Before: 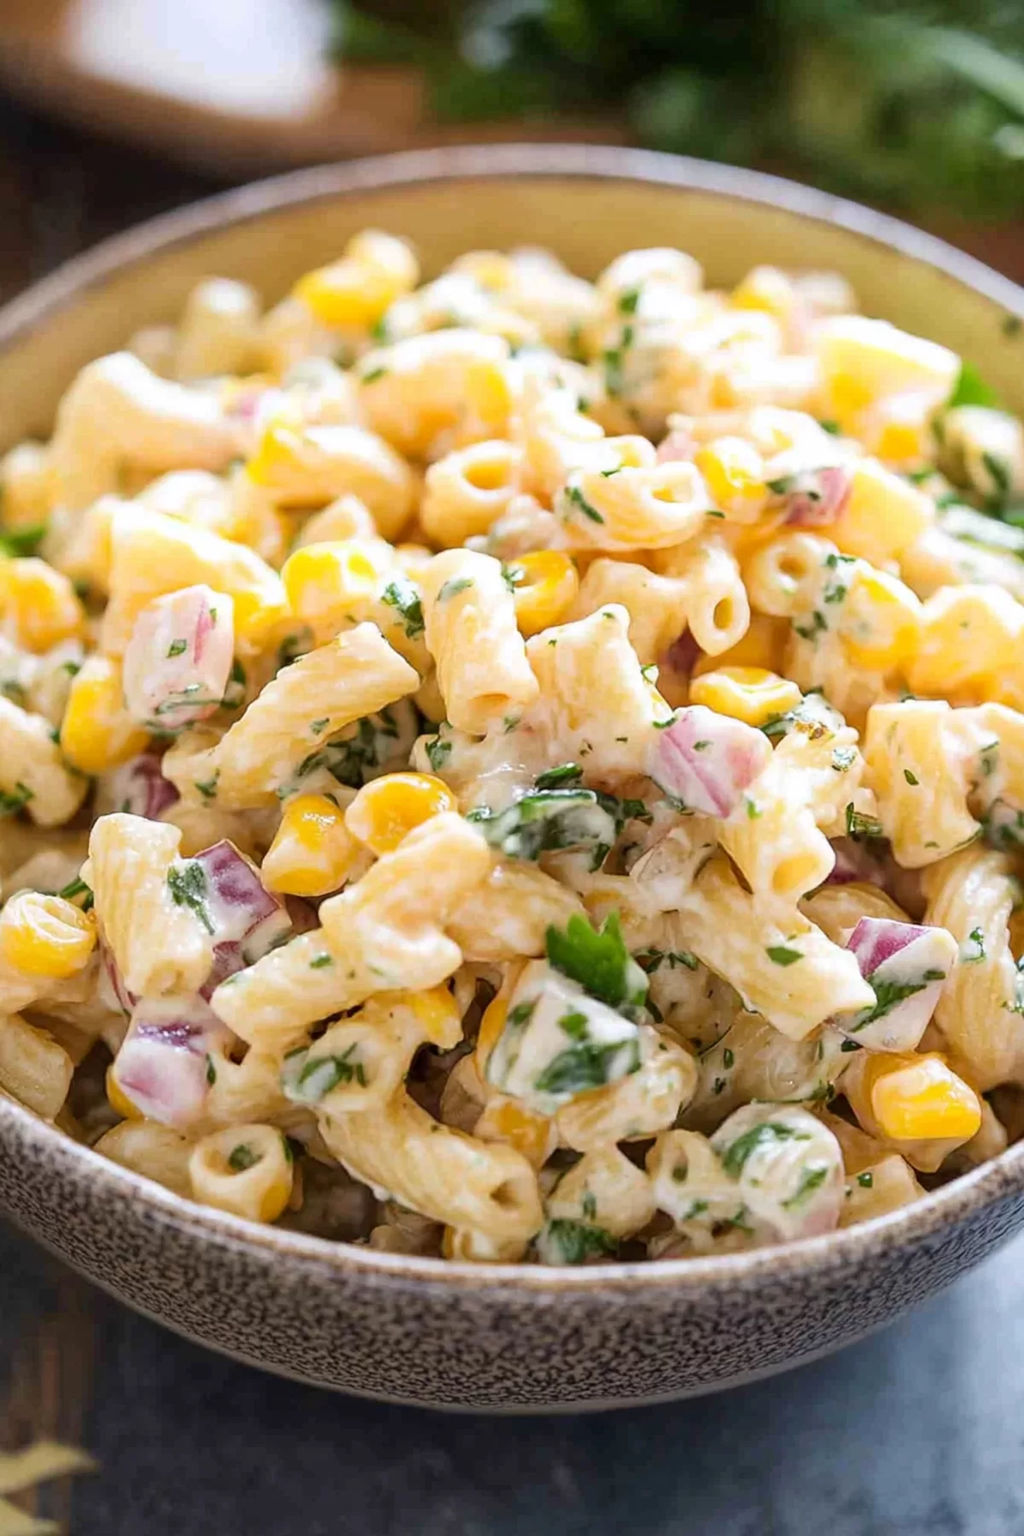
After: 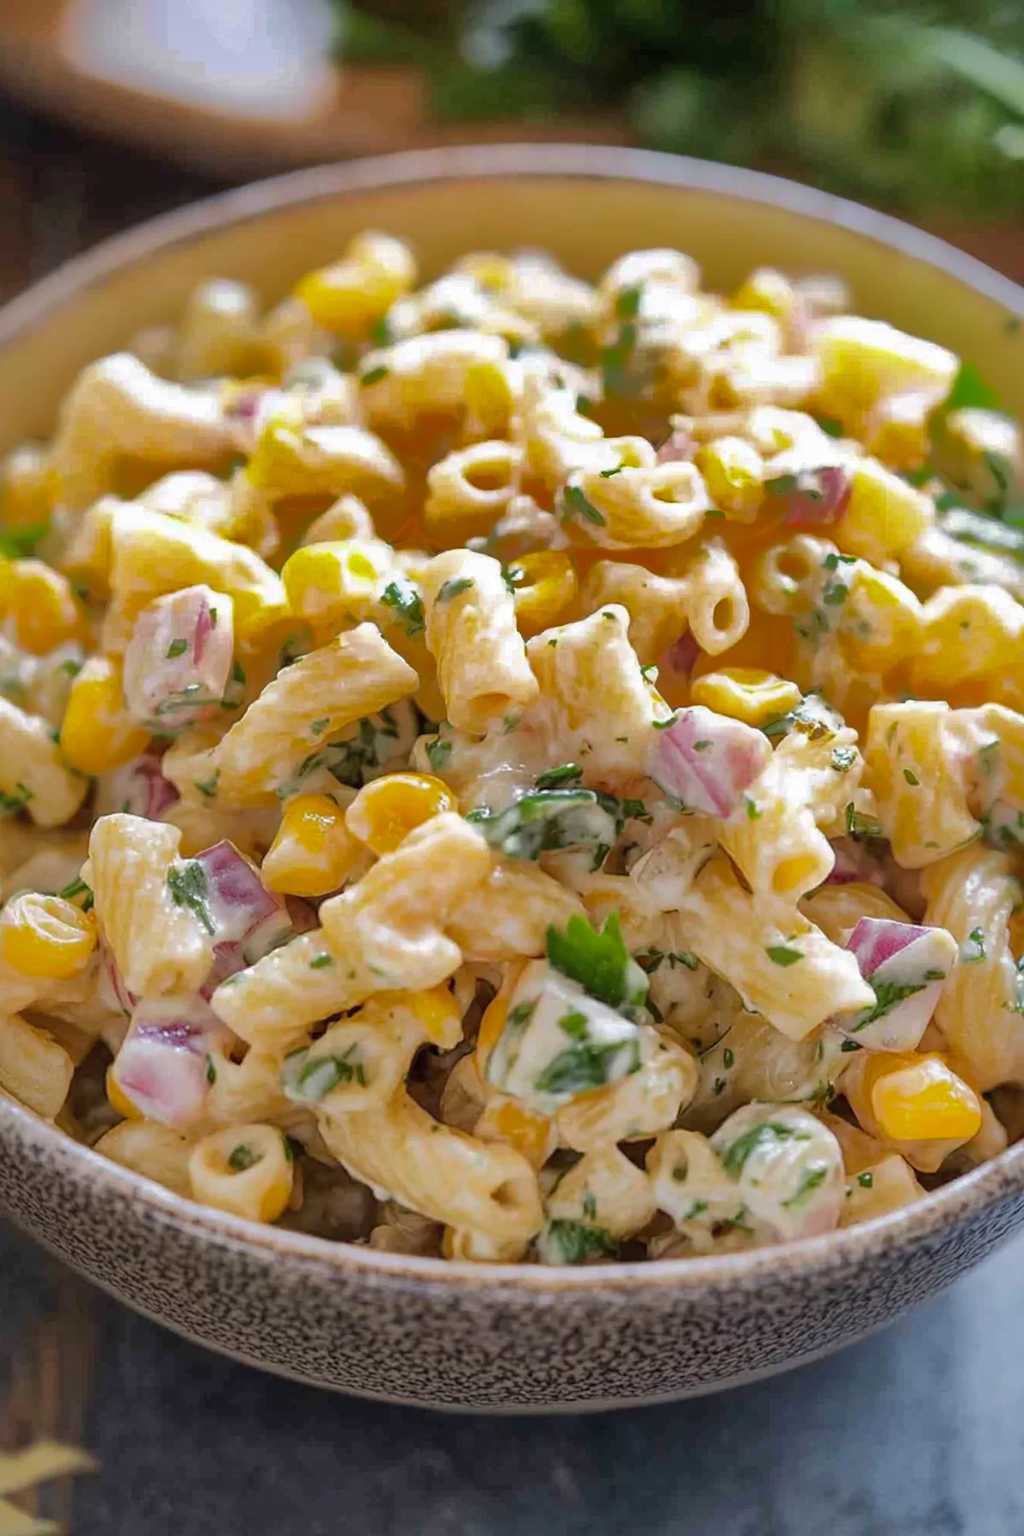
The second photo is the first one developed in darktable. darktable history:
shadows and highlights: shadows 37.99, highlights -75.96
